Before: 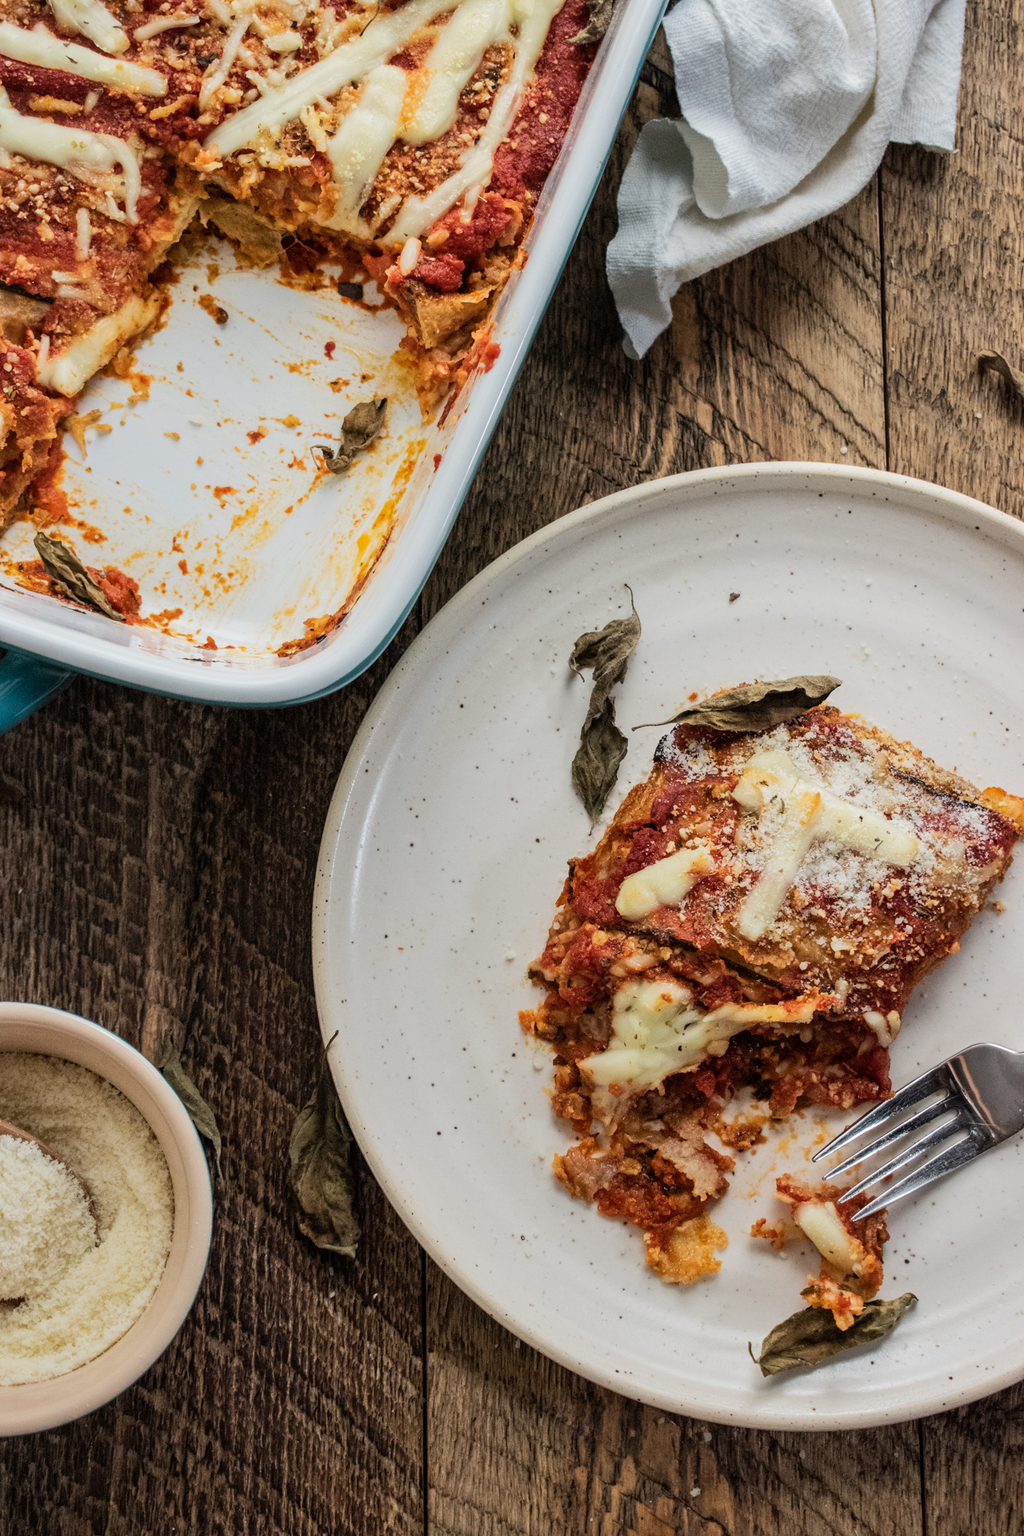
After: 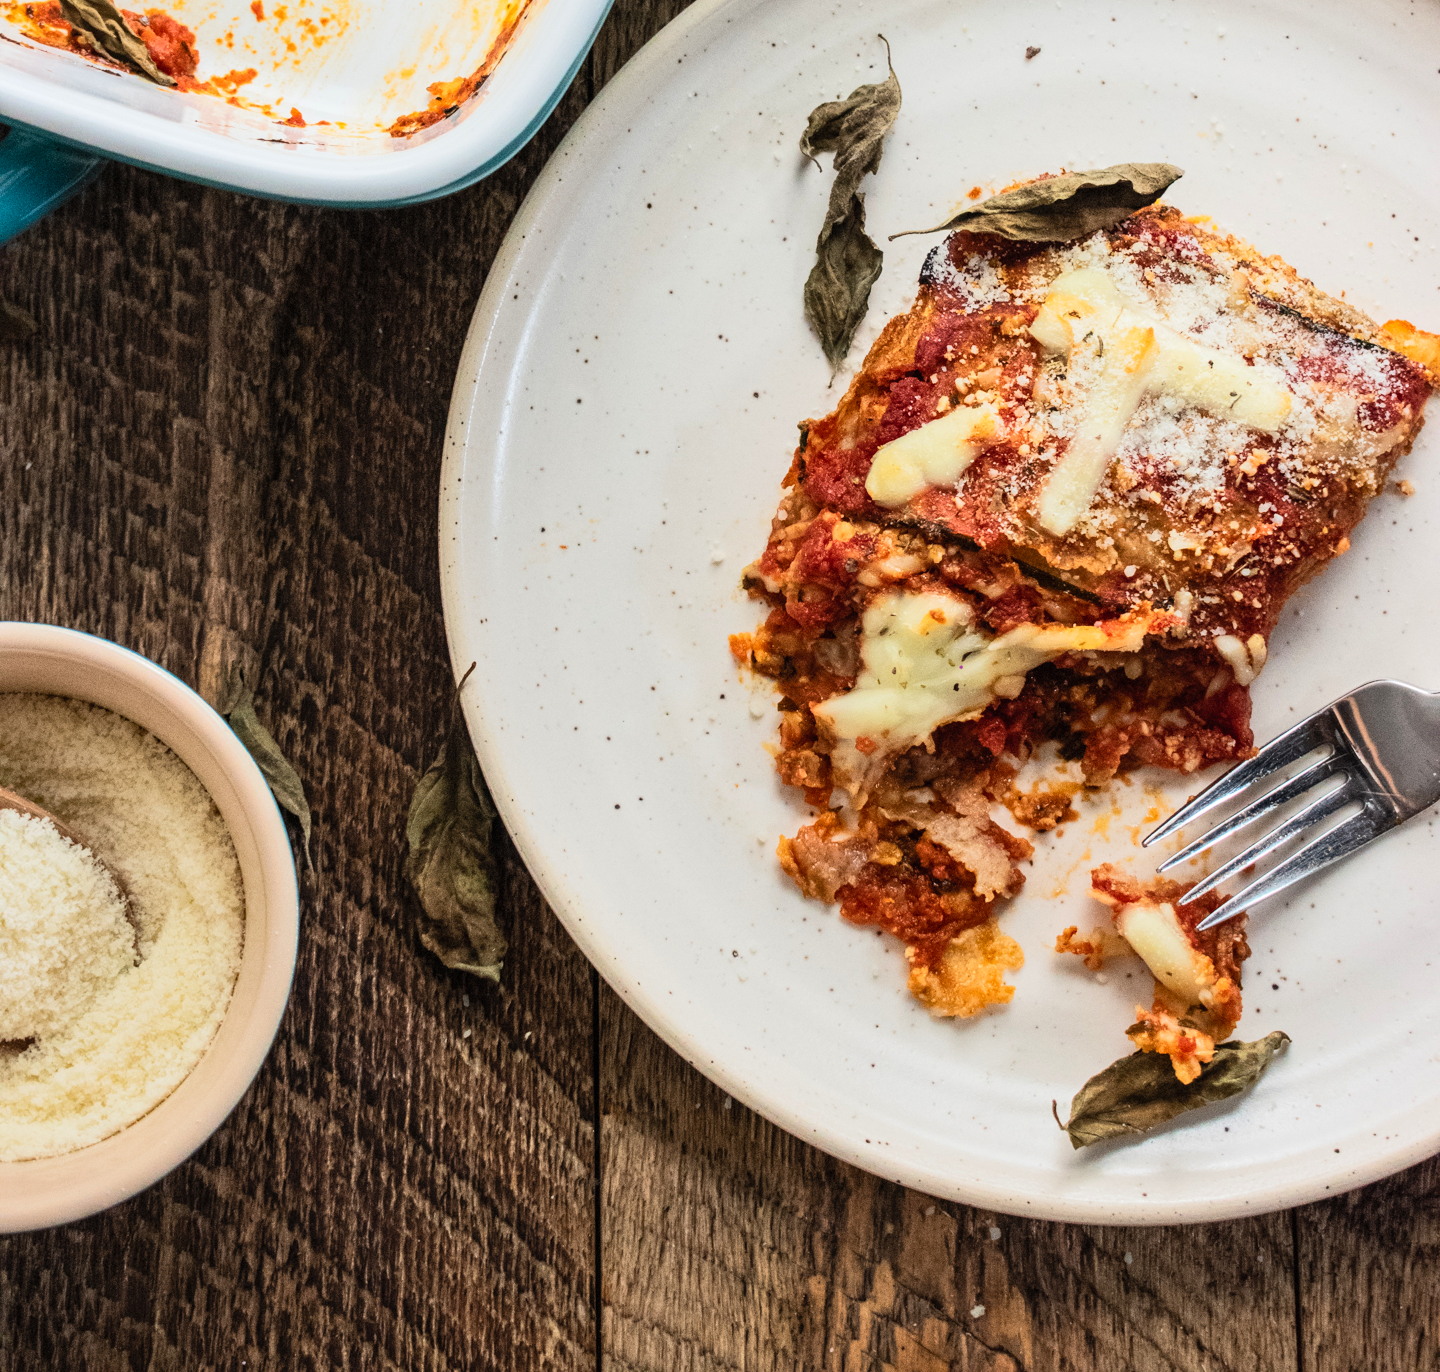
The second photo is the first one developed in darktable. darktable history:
contrast brightness saturation: contrast 0.2, brightness 0.16, saturation 0.22
crop and rotate: top 36.435%
